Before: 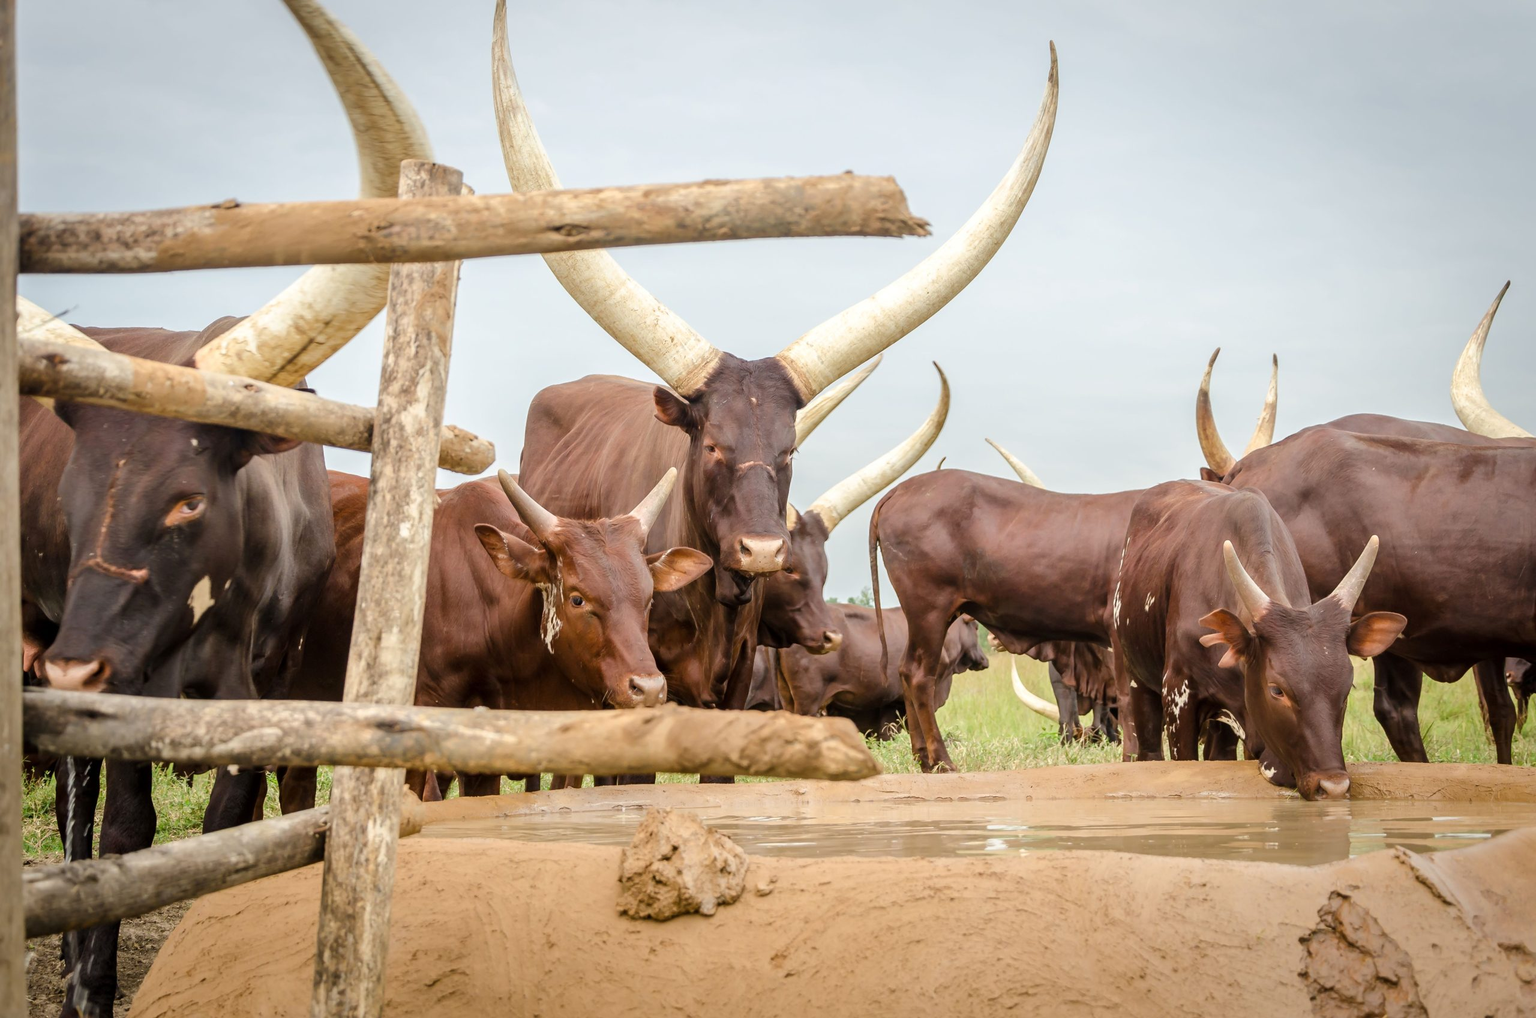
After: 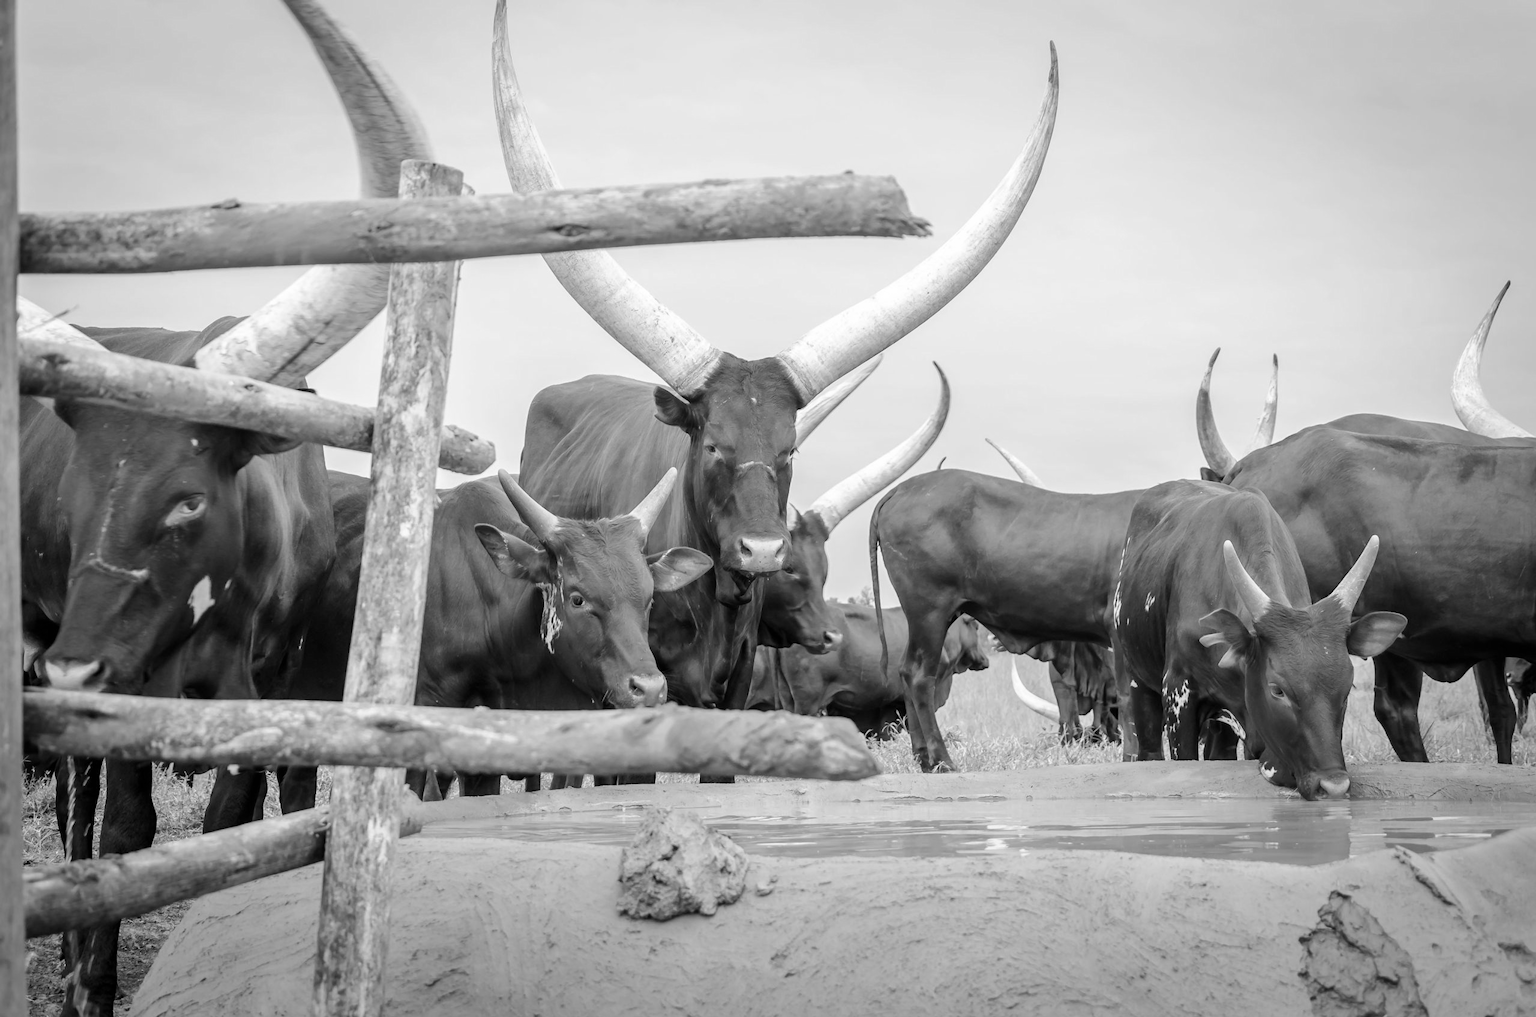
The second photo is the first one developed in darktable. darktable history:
color correction: highlights a* 3.84, highlights b* 5.07
color balance: output saturation 110%
monochrome: on, module defaults
